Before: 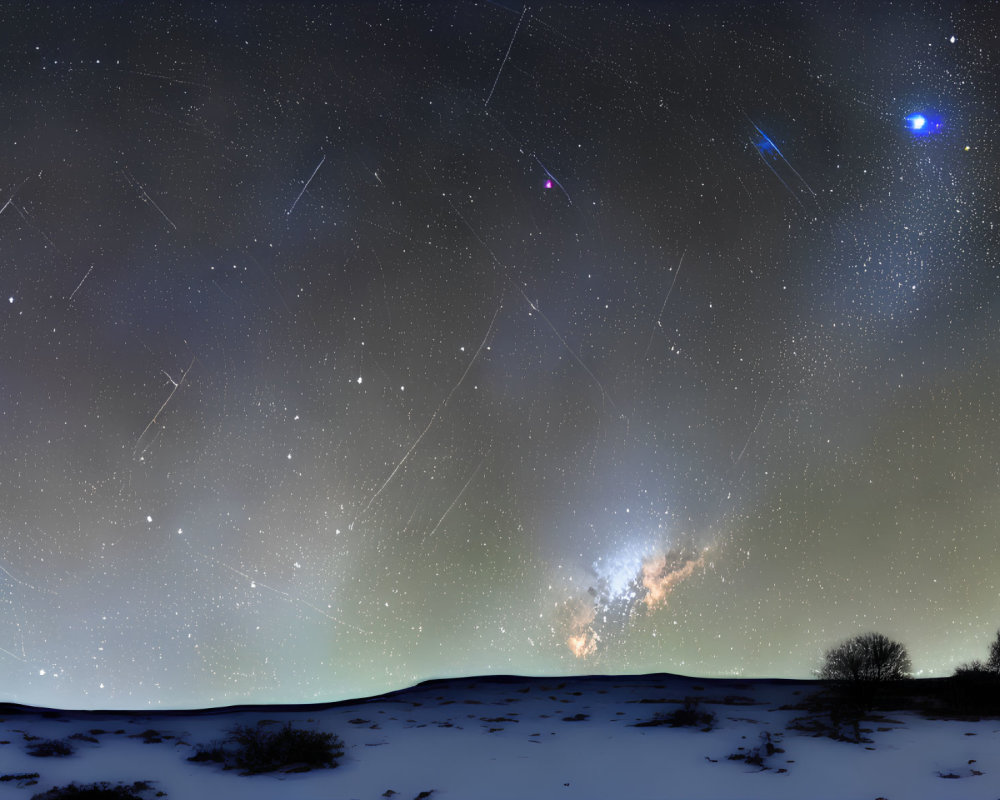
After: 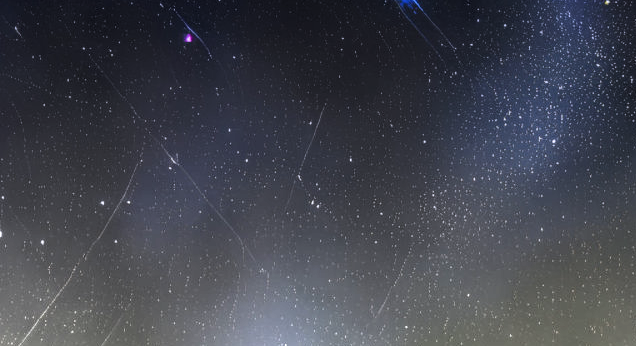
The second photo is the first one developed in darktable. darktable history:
crop: left 36.005%, top 18.293%, right 0.31%, bottom 38.444%
tone equalizer: -8 EV -0.75 EV, -7 EV -0.7 EV, -6 EV -0.6 EV, -5 EV -0.4 EV, -3 EV 0.4 EV, -2 EV 0.6 EV, -1 EV 0.7 EV, +0 EV 0.75 EV, edges refinement/feathering 500, mask exposure compensation -1.57 EV, preserve details no
graduated density: hue 238.83°, saturation 50%
local contrast: on, module defaults
rotate and perspective: crop left 0, crop top 0
